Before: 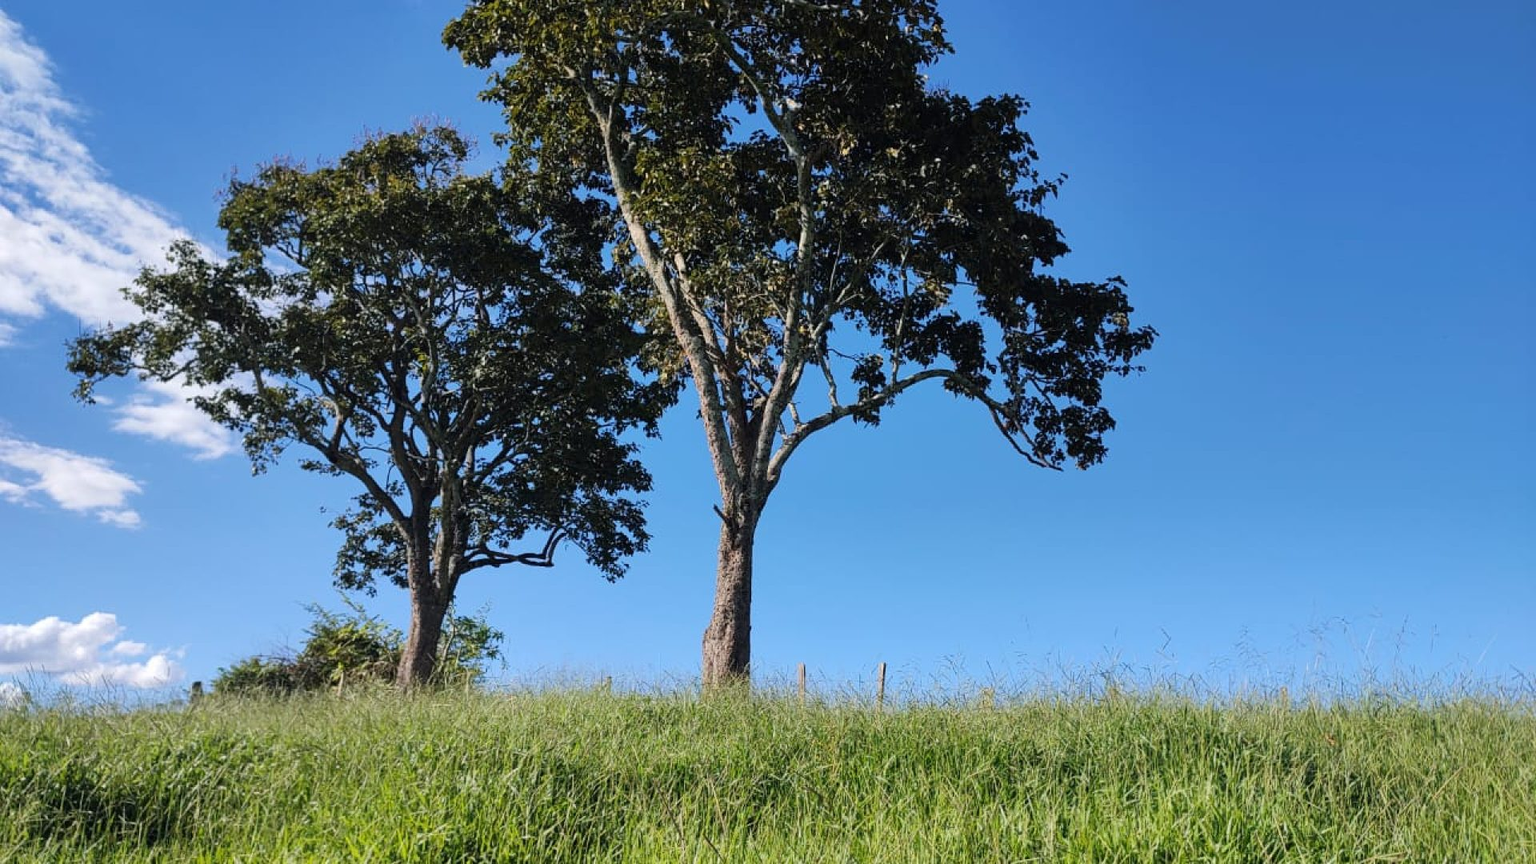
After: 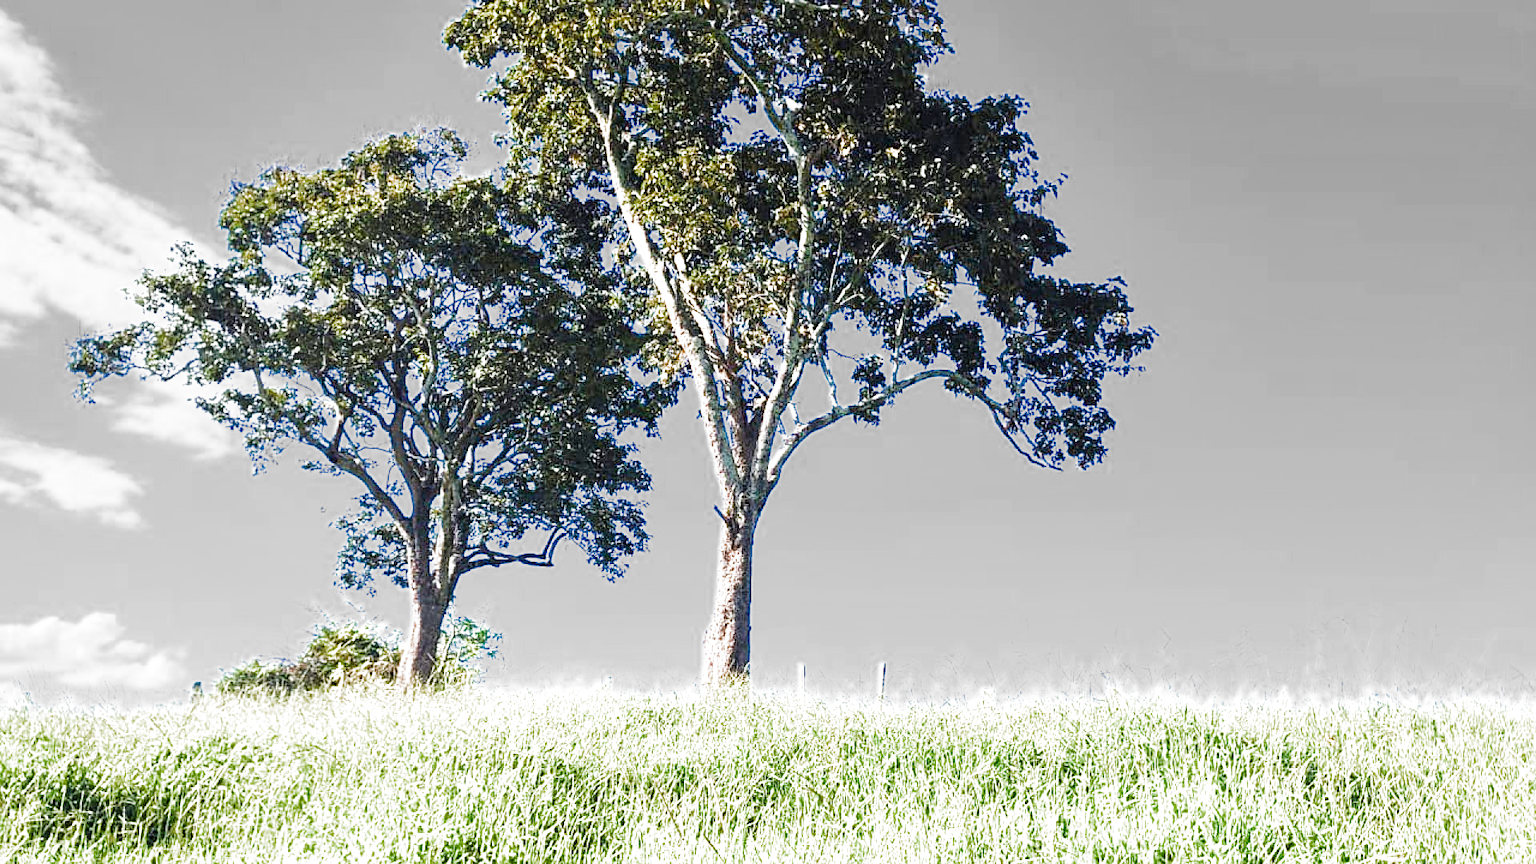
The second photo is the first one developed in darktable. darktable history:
filmic rgb: black relative exposure -8.15 EV, white relative exposure 3.77 EV, hardness 4.43, add noise in highlights 0, color science v3 (2019), use custom middle-gray values true, contrast in highlights soft
sharpen: amount 0.215
exposure: black level correction 0, exposure 1.628 EV, compensate exposure bias true, compensate highlight preservation false
color balance rgb: highlights gain › chroma 0.271%, highlights gain › hue 330.95°, perceptual saturation grading › global saturation 25.618%, perceptual saturation grading › highlights -50.465%, perceptual saturation grading › shadows 30.29%, perceptual brilliance grading › global brilliance 29.275%, global vibrance 20%
